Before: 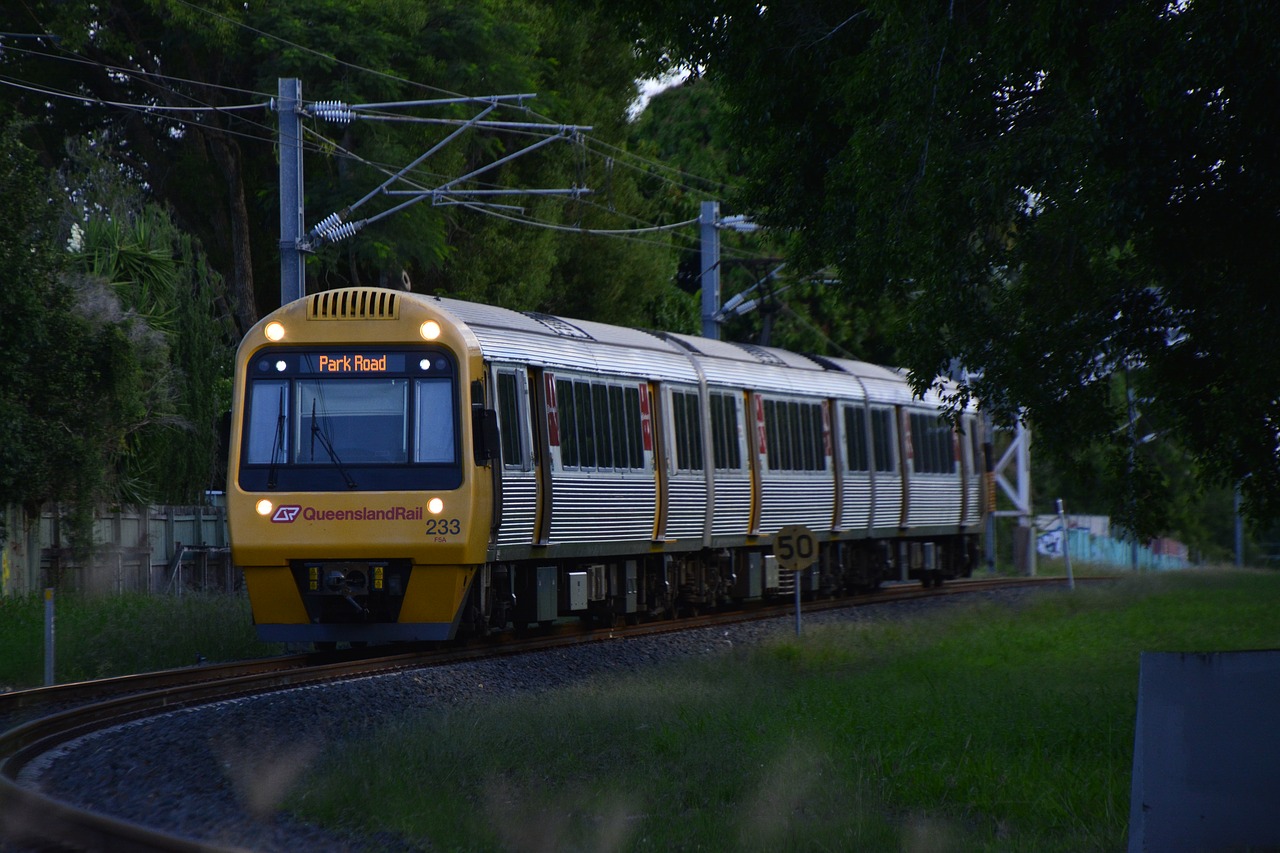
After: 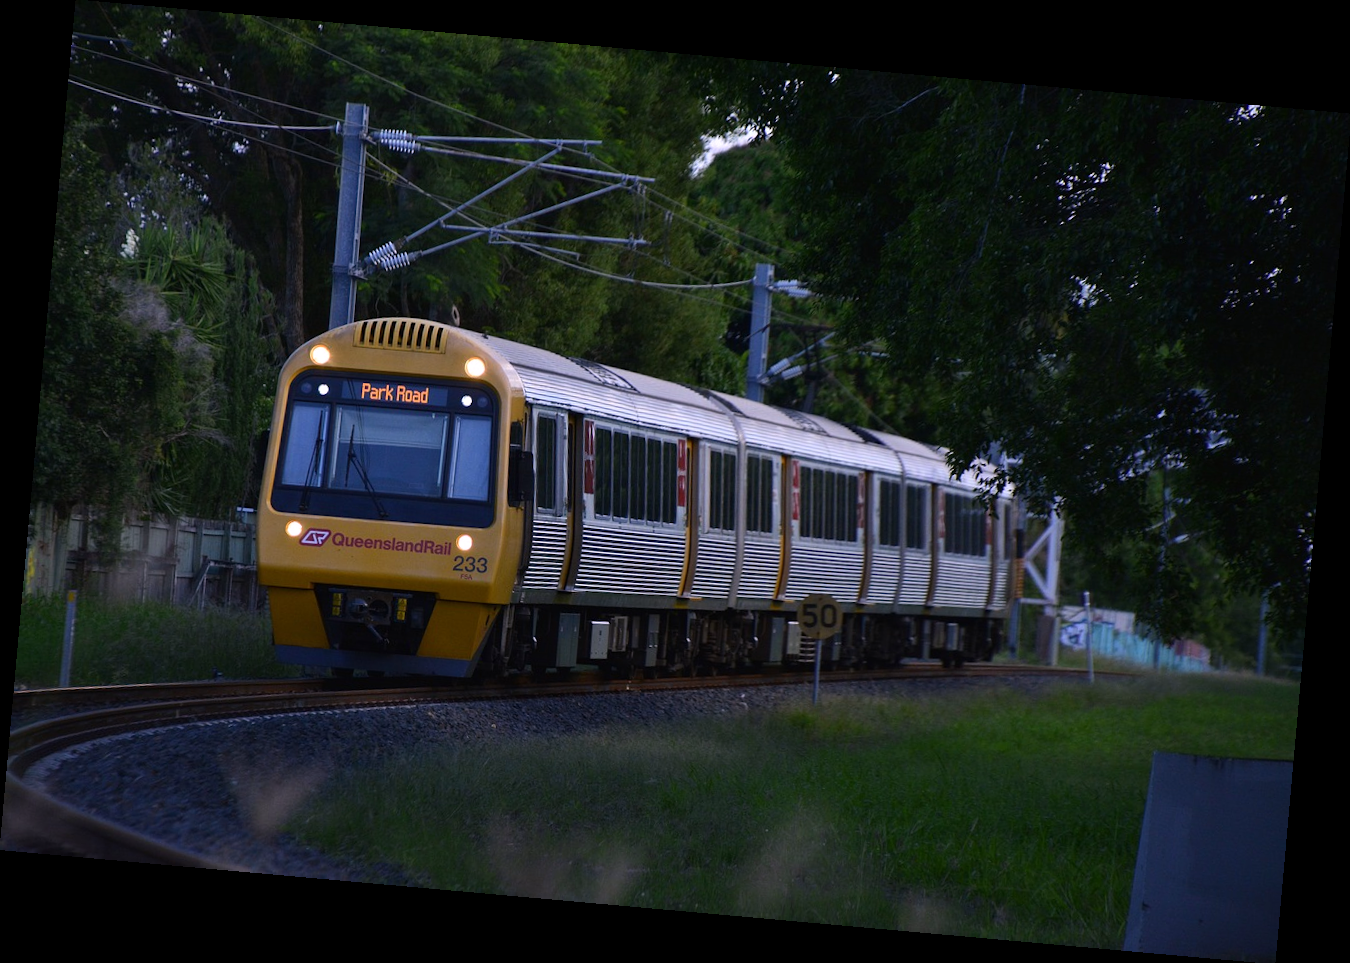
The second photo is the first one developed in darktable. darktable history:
rotate and perspective: rotation 5.12°, automatic cropping off
white balance: red 1.05, blue 1.072
